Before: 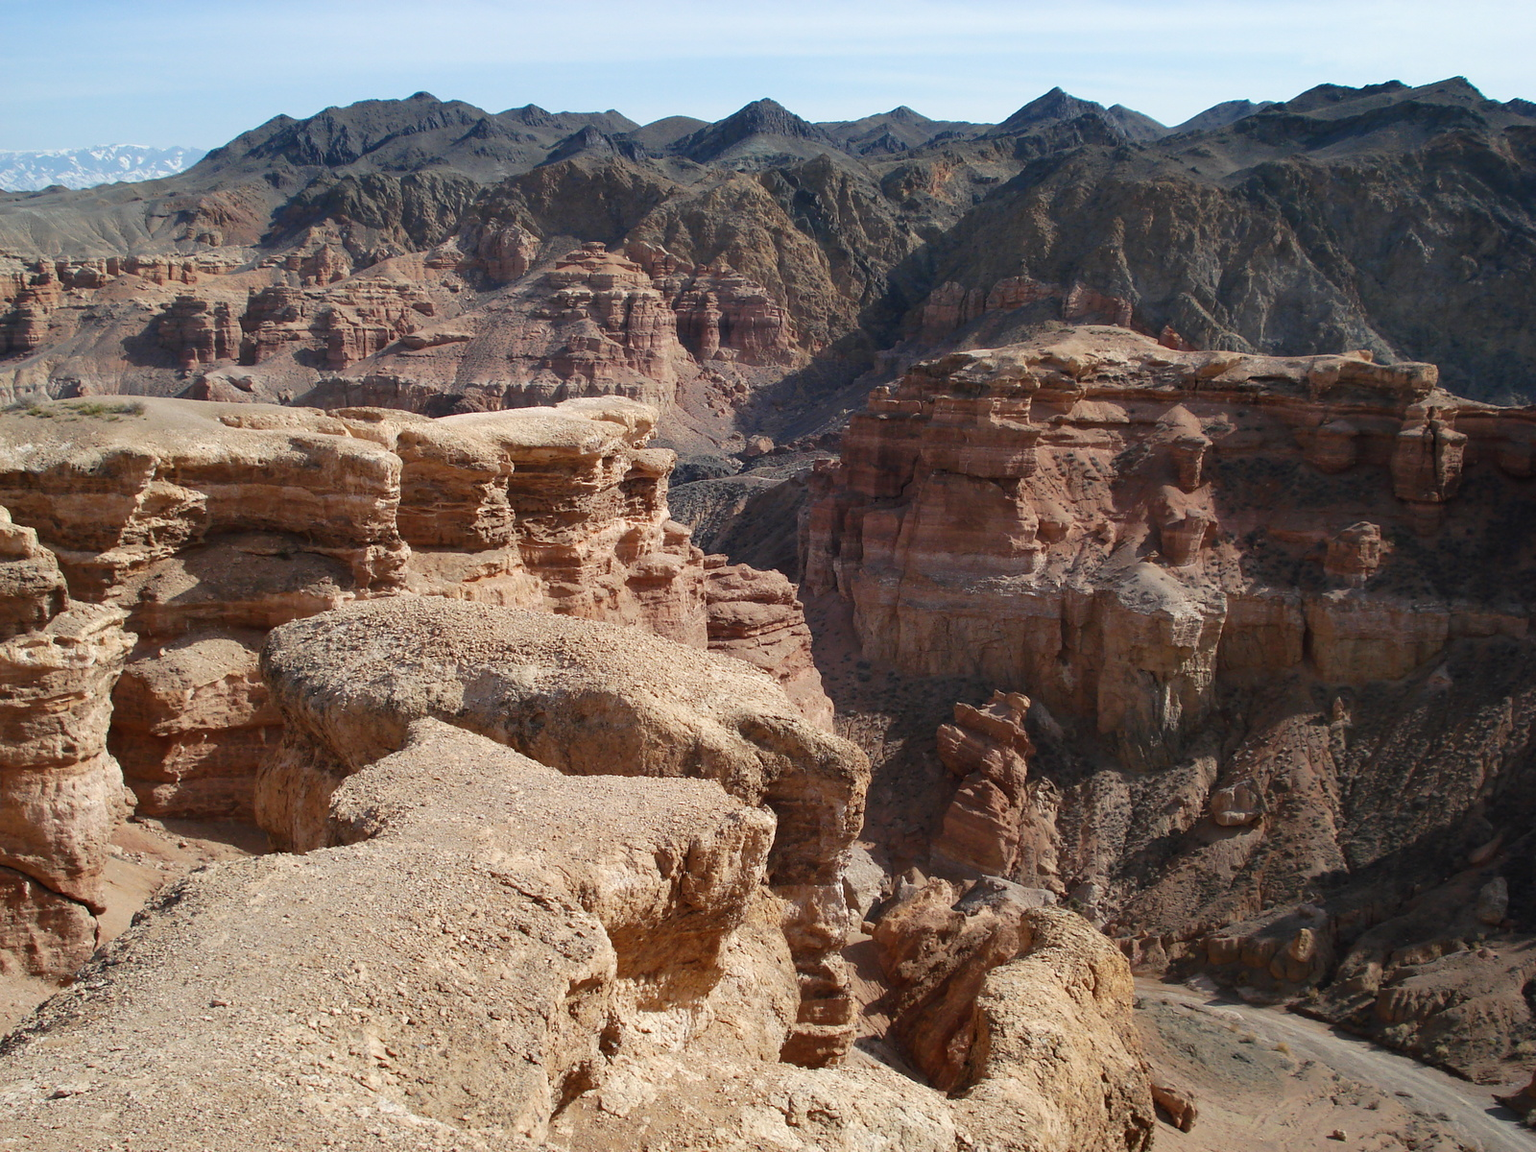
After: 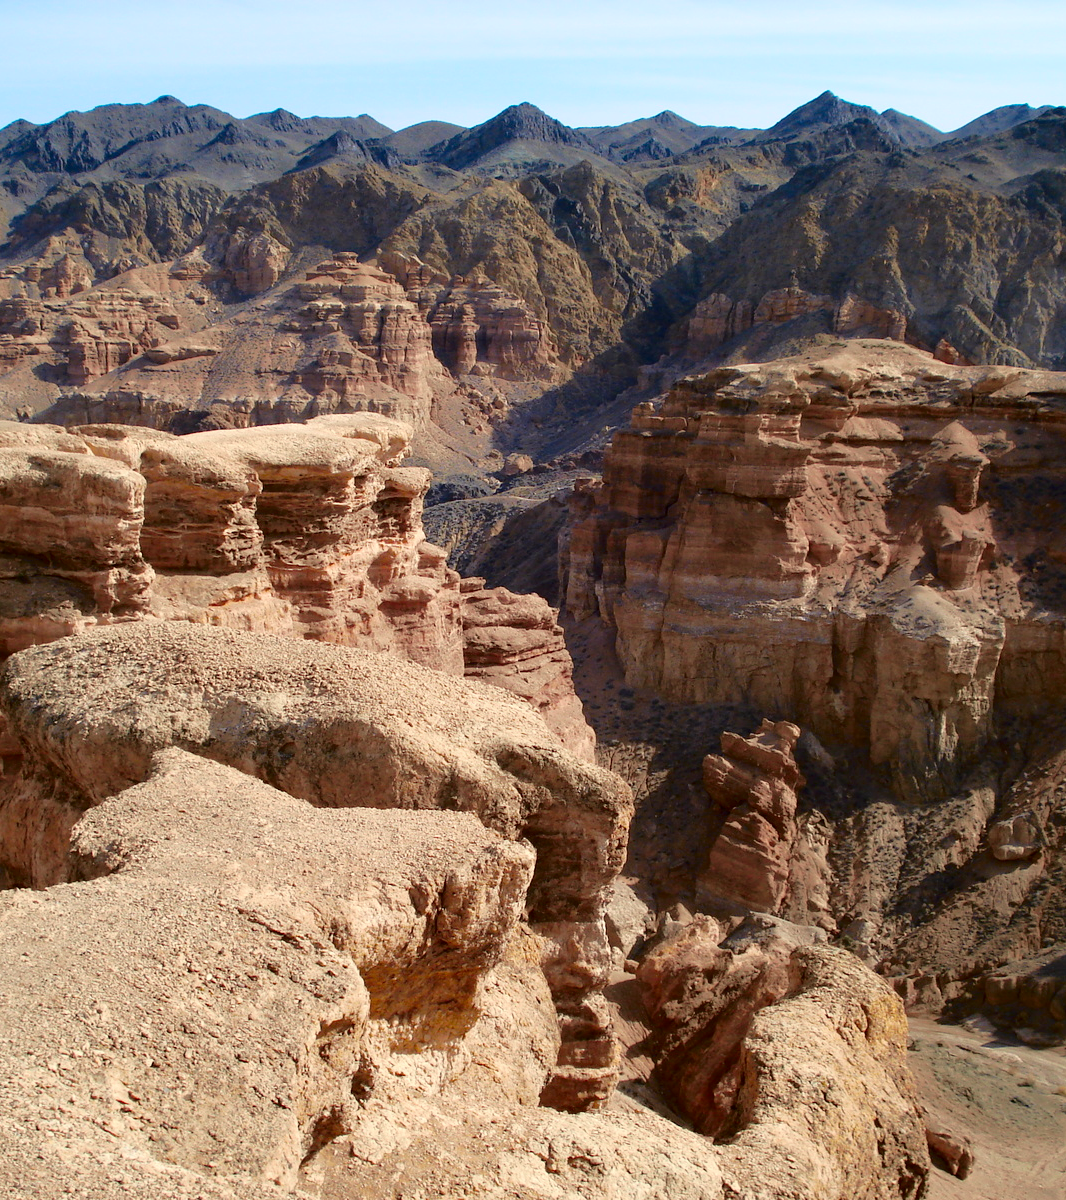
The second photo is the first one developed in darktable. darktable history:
crop: left 17.077%, right 16.297%
tone curve: curves: ch0 [(0.024, 0) (0.075, 0.034) (0.145, 0.098) (0.257, 0.259) (0.408, 0.45) (0.611, 0.64) (0.81, 0.857) (1, 1)]; ch1 [(0, 0) (0.287, 0.198) (0.501, 0.506) (0.56, 0.57) (0.712, 0.777) (0.976, 0.992)]; ch2 [(0, 0) (0.5, 0.5) (0.523, 0.552) (0.59, 0.603) (0.681, 0.754) (1, 1)], color space Lab, independent channels, preserve colors none
